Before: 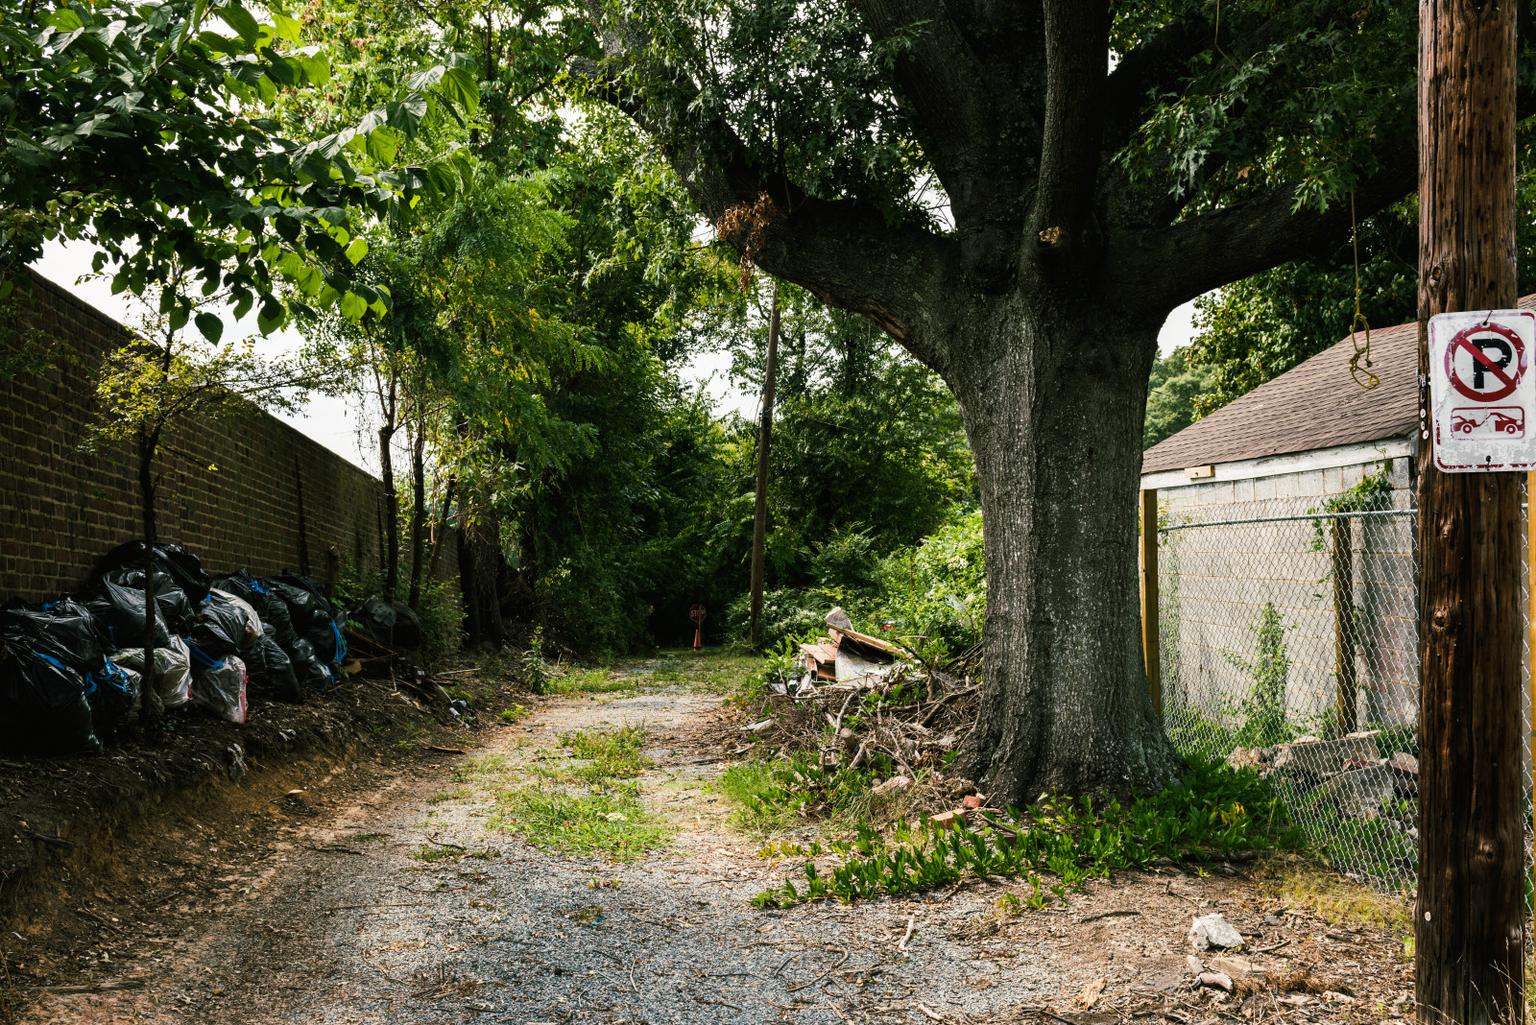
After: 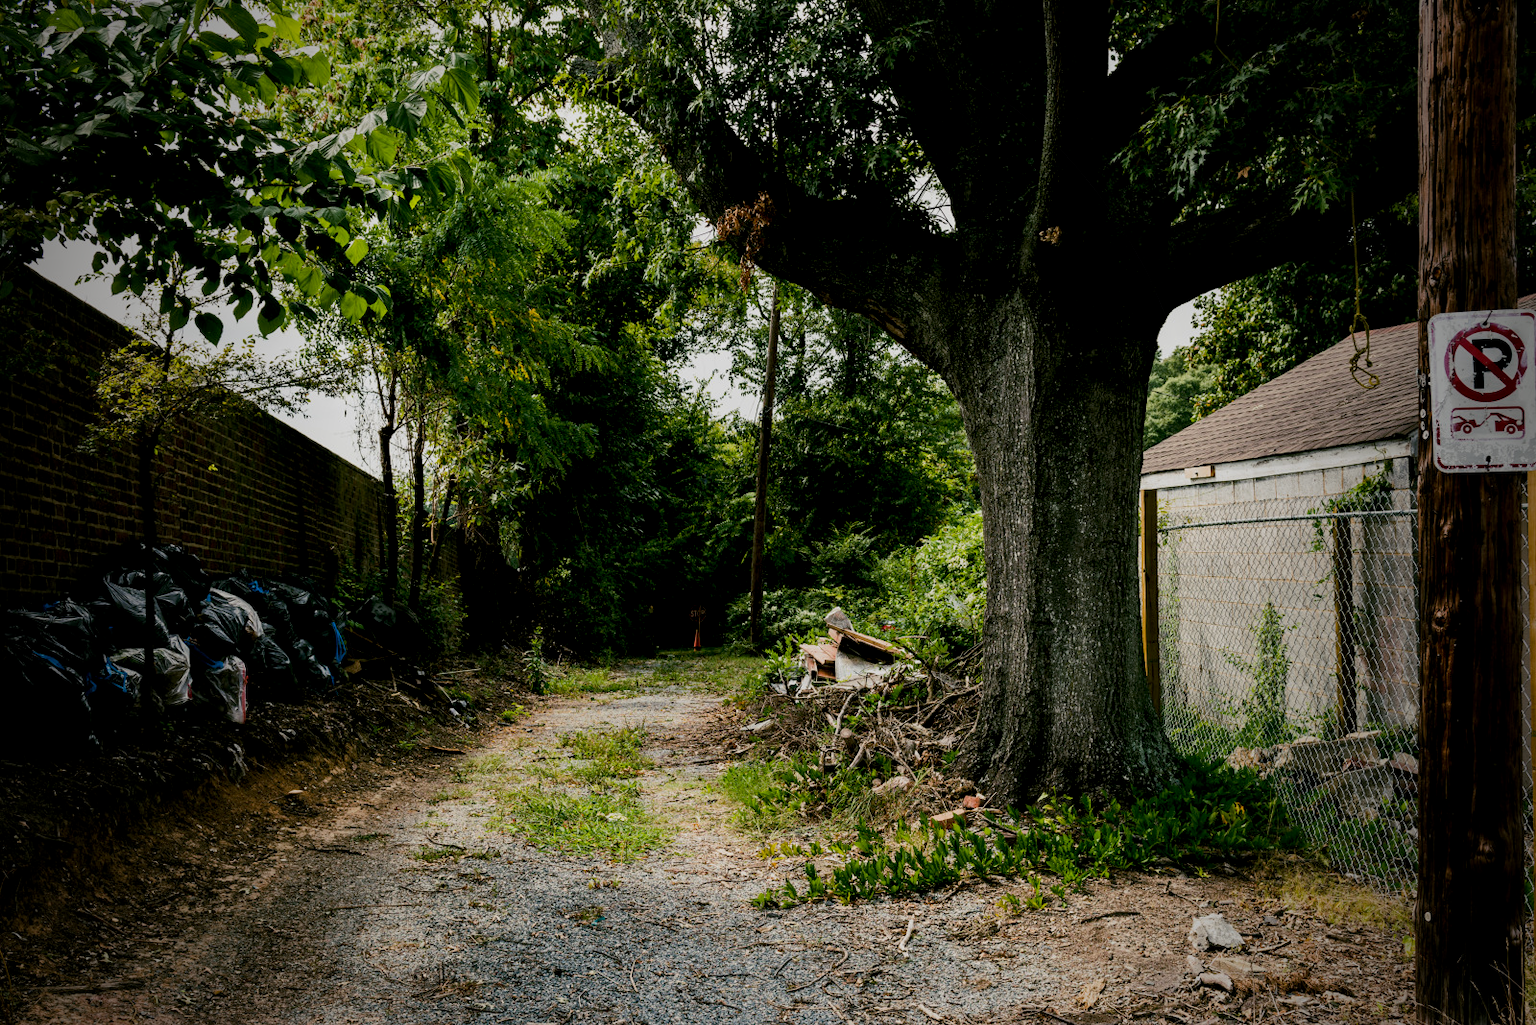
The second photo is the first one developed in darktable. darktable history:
vignetting: fall-off start 63.87%, brightness -0.634, saturation -0.011, width/height ratio 0.882, unbound false
exposure: black level correction 0.011, exposure -0.479 EV, compensate highlight preservation false
